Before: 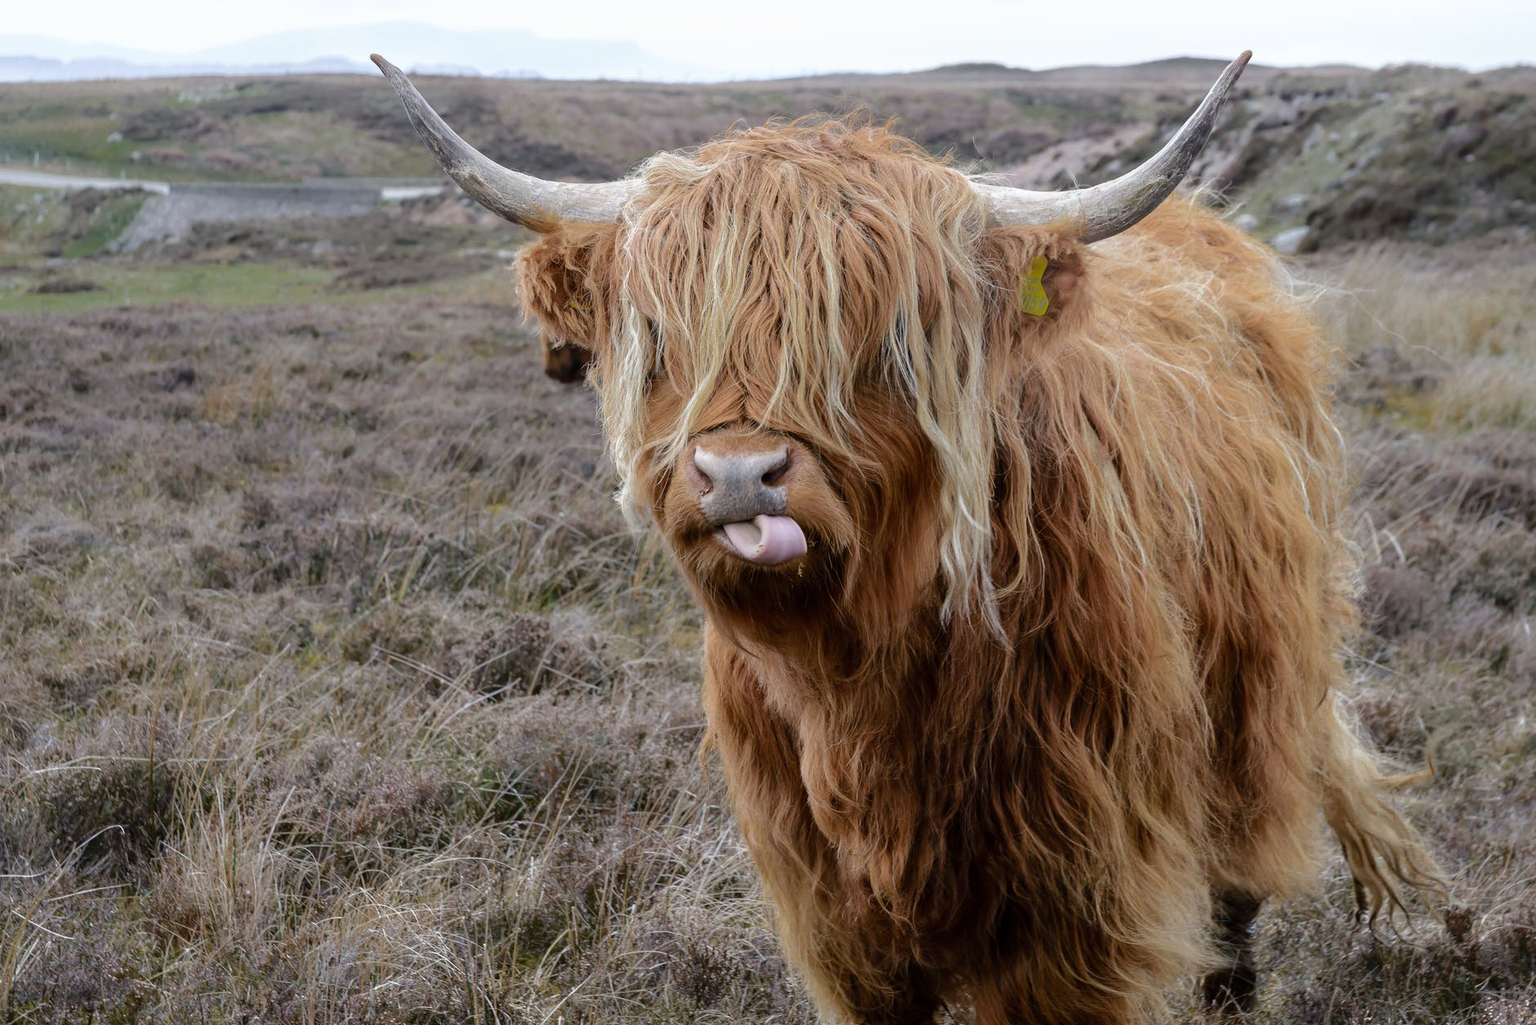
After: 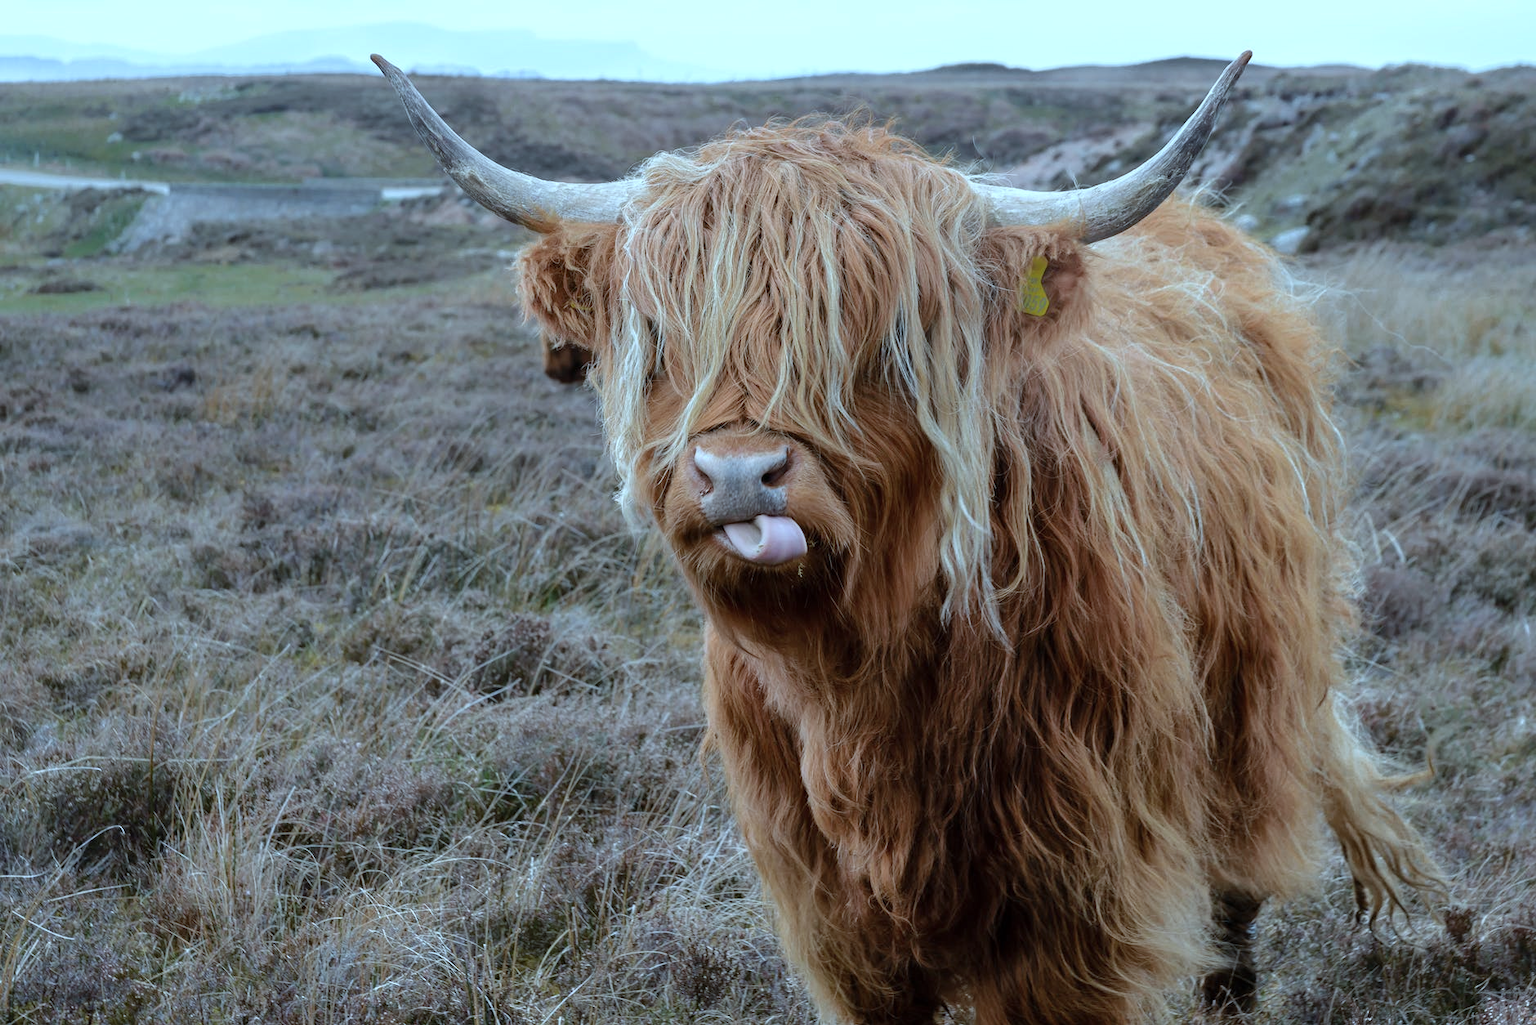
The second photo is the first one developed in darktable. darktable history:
color correction: highlights a* -10.46, highlights b* -18.67
shadows and highlights: shadows 20.95, highlights -37.16, soften with gaussian
